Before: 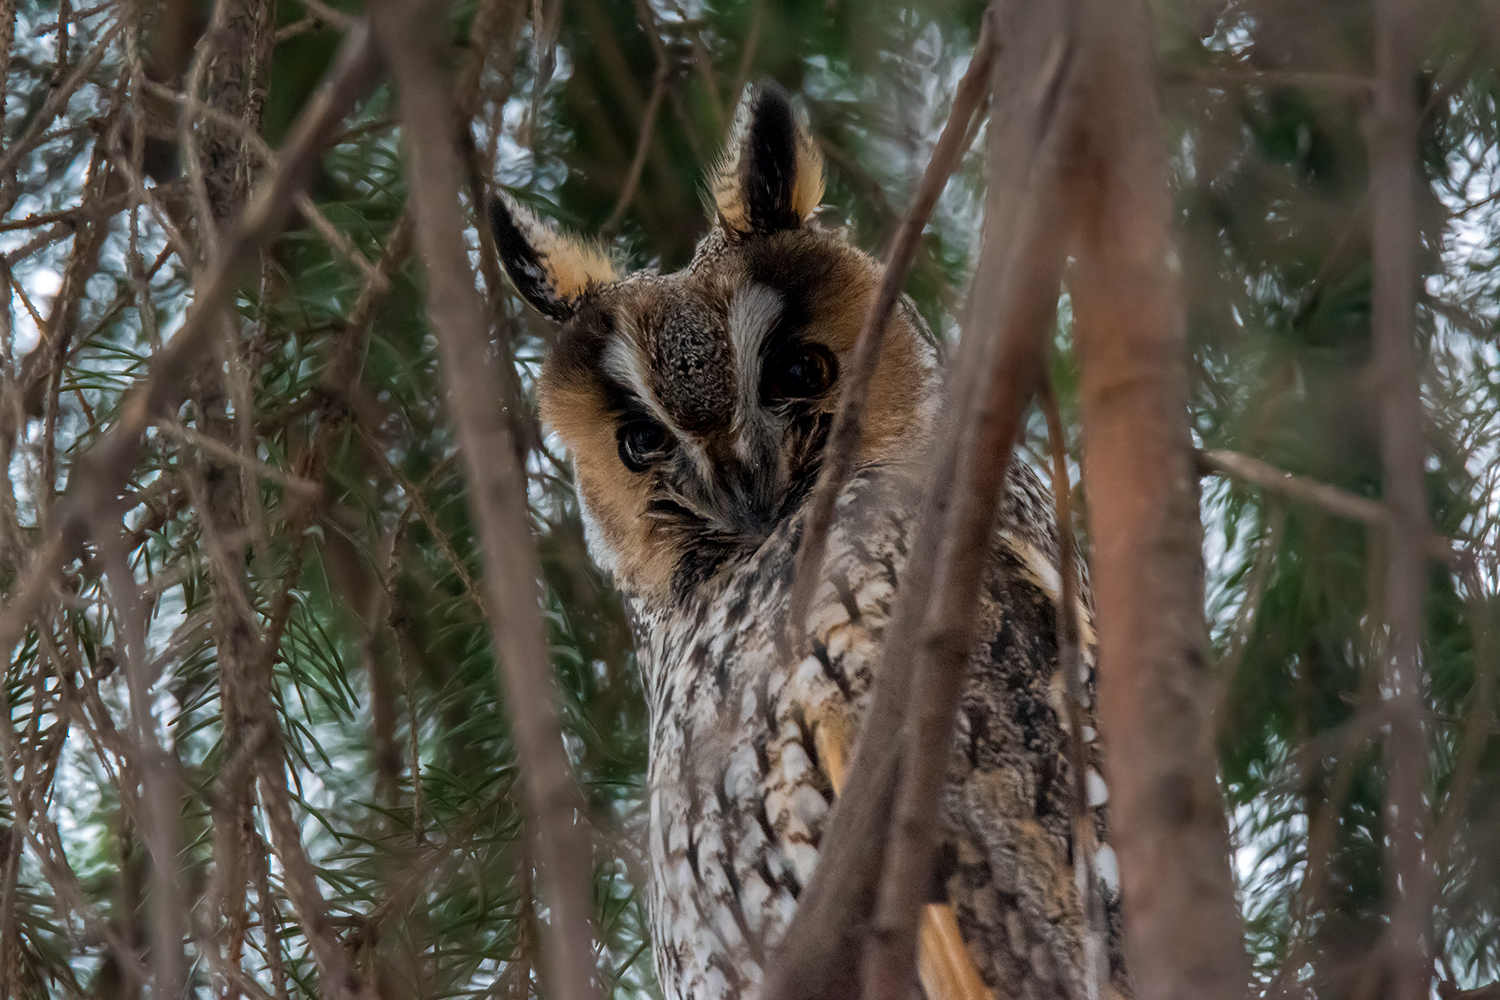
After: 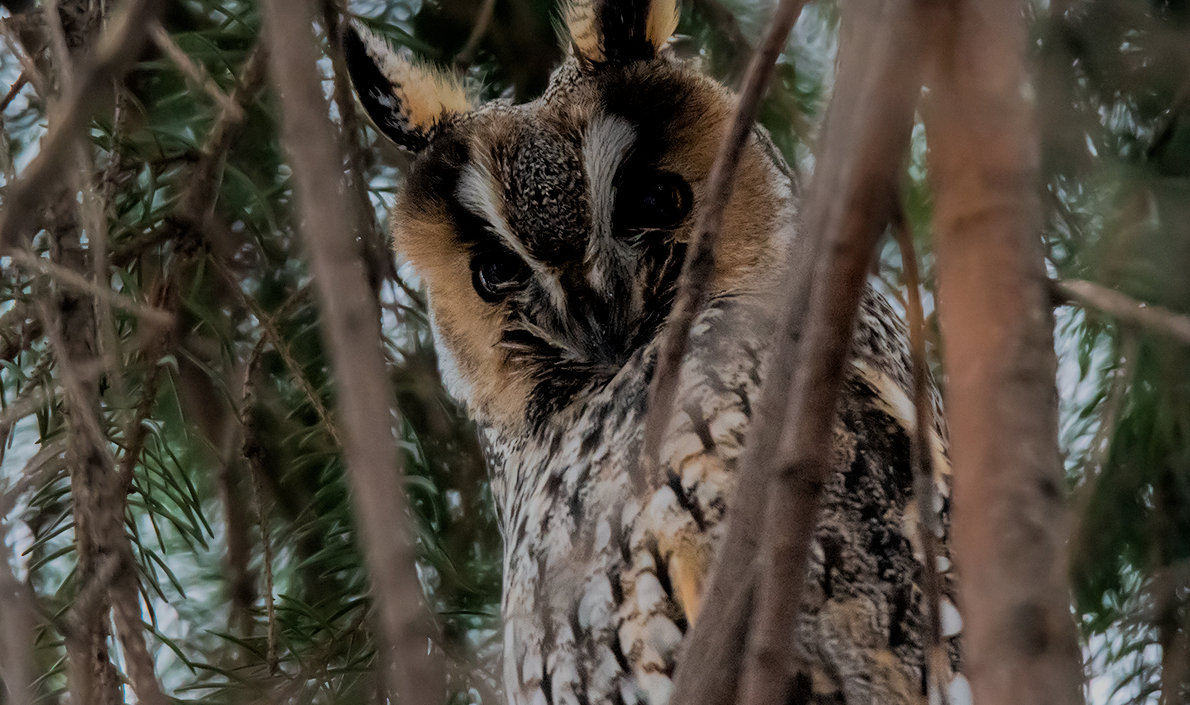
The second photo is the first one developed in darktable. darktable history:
filmic rgb: middle gray luminance 29.75%, black relative exposure -8.94 EV, white relative exposure 6.98 EV, target black luminance 0%, hardness 2.96, latitude 2.64%, contrast 0.963, highlights saturation mix 5.48%, shadows ↔ highlights balance 11.4%, color science v6 (2022)
crop: left 9.752%, top 17.083%, right 10.895%, bottom 12.396%
